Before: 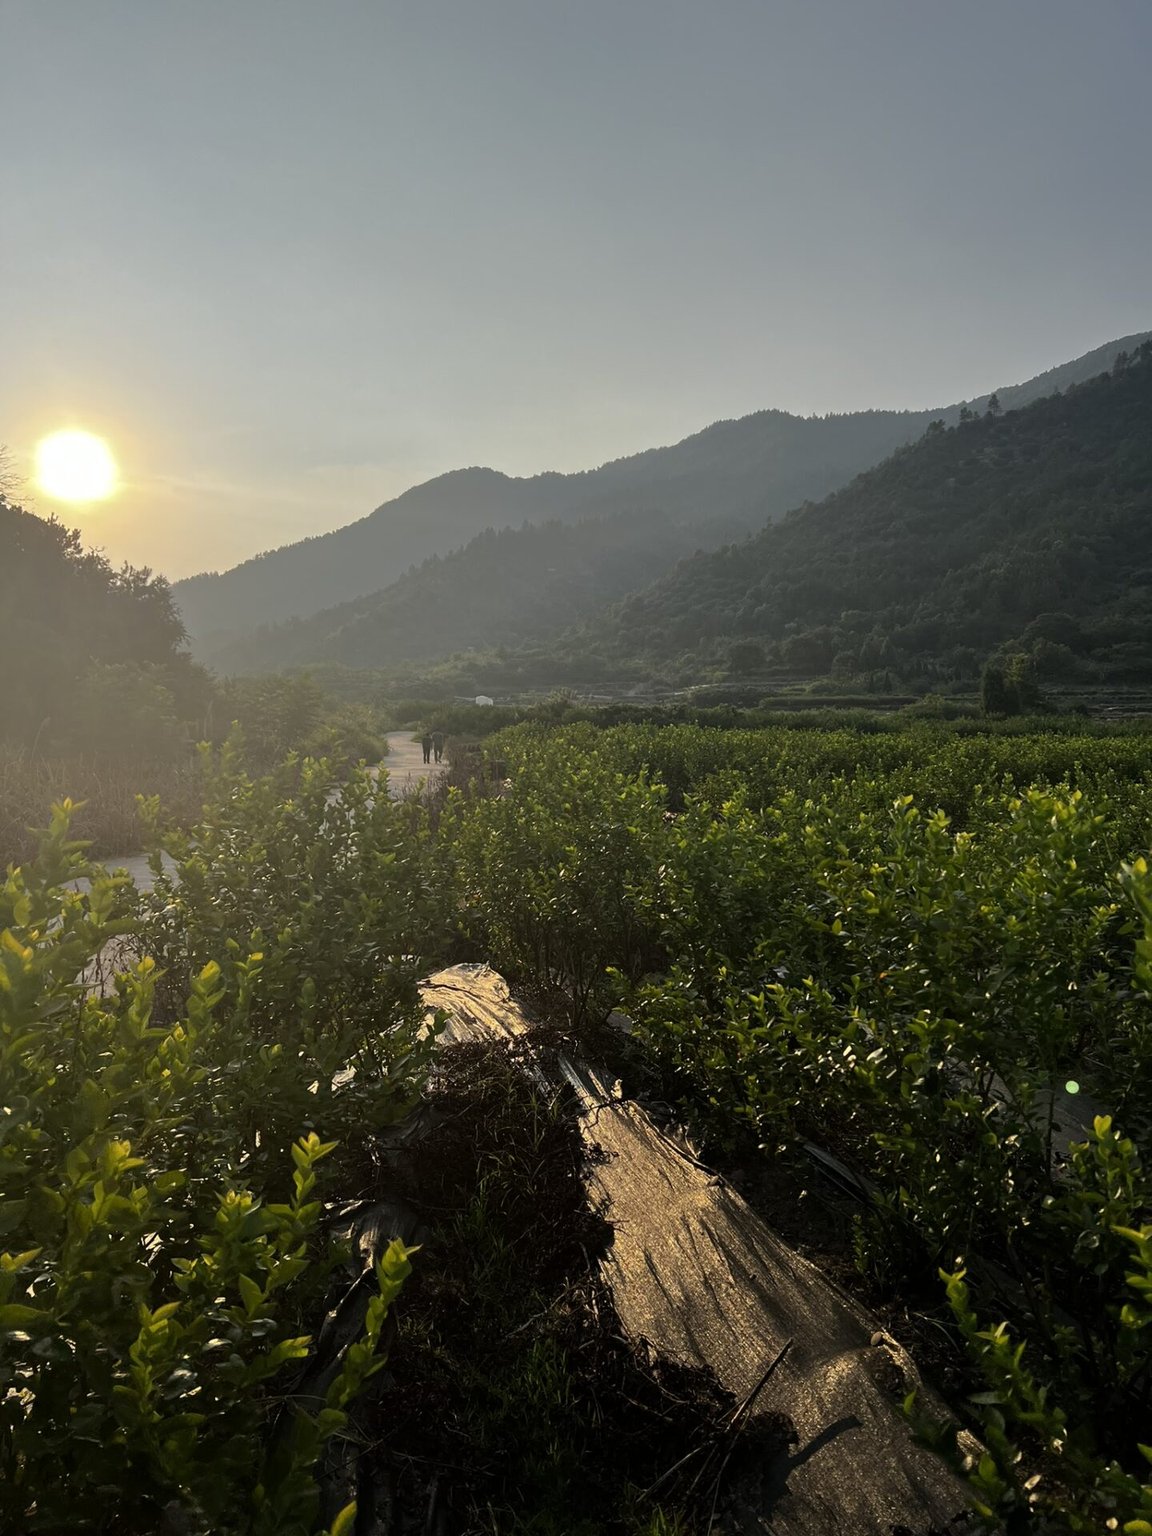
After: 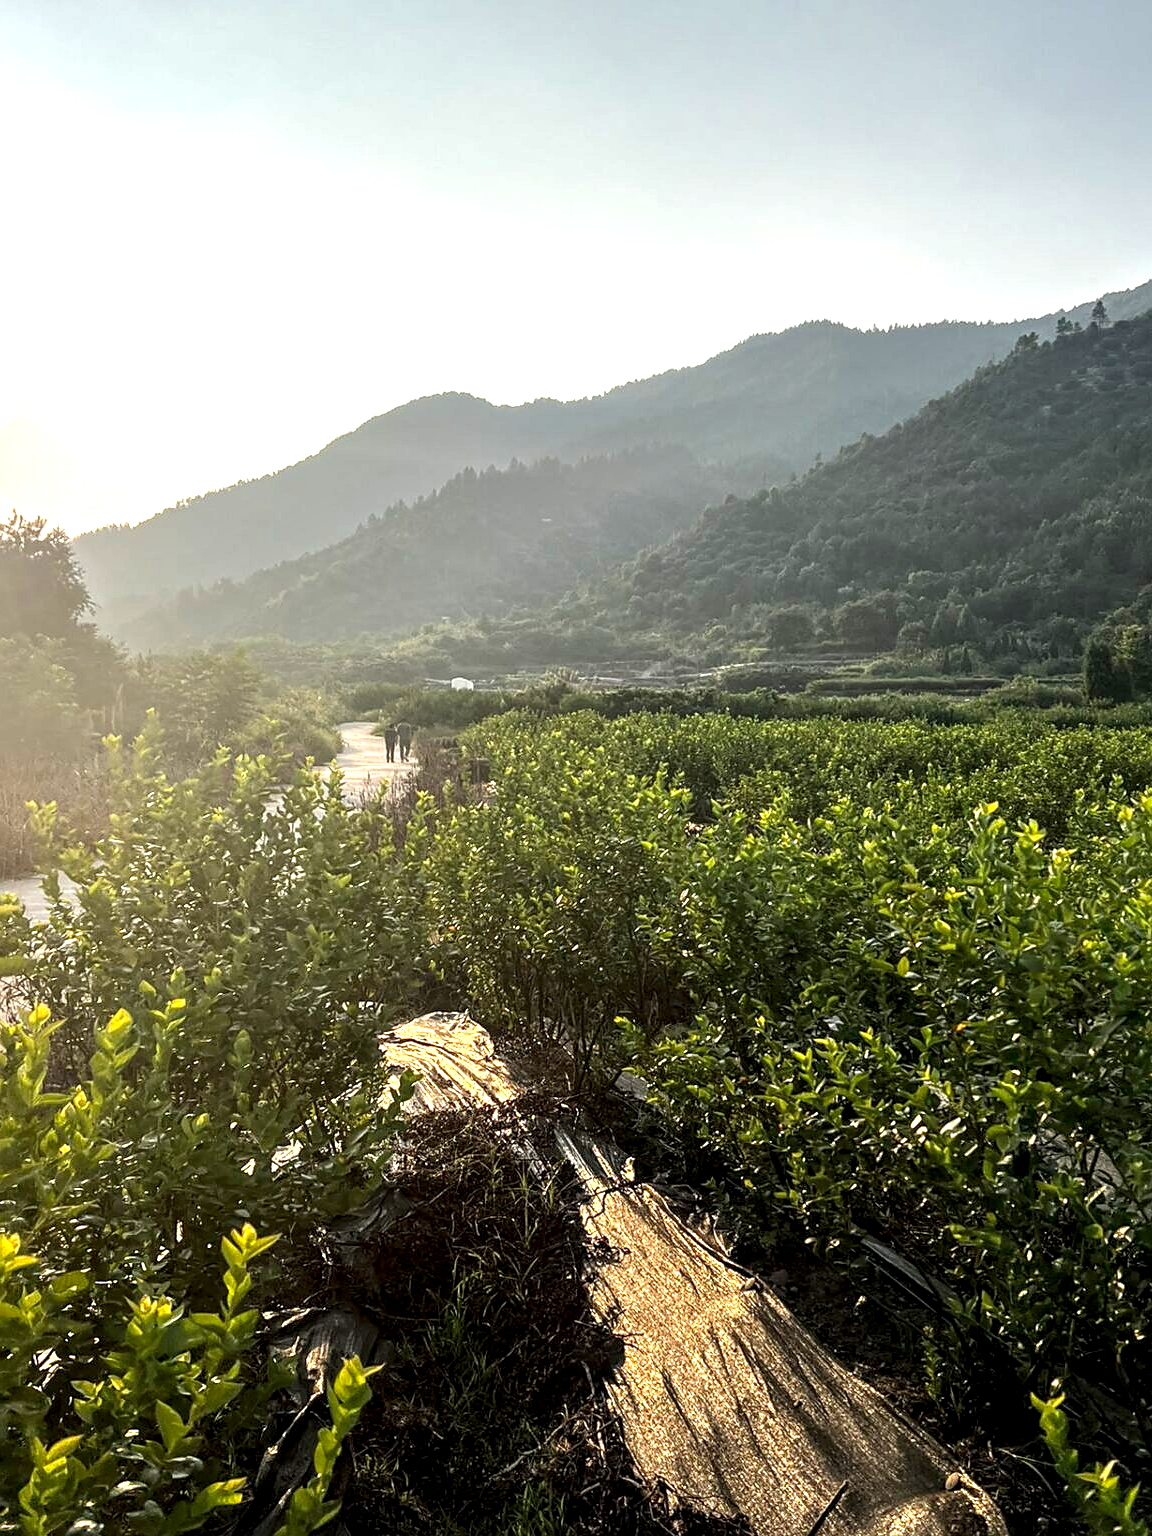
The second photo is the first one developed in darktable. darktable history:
local contrast: detail 160%
exposure: black level correction 0, exposure 1.199 EV, compensate exposure bias true, compensate highlight preservation false
sharpen: radius 1.904, amount 0.414, threshold 1.375
crop and rotate: left 9.952%, top 10.017%, right 10.045%, bottom 9.973%
